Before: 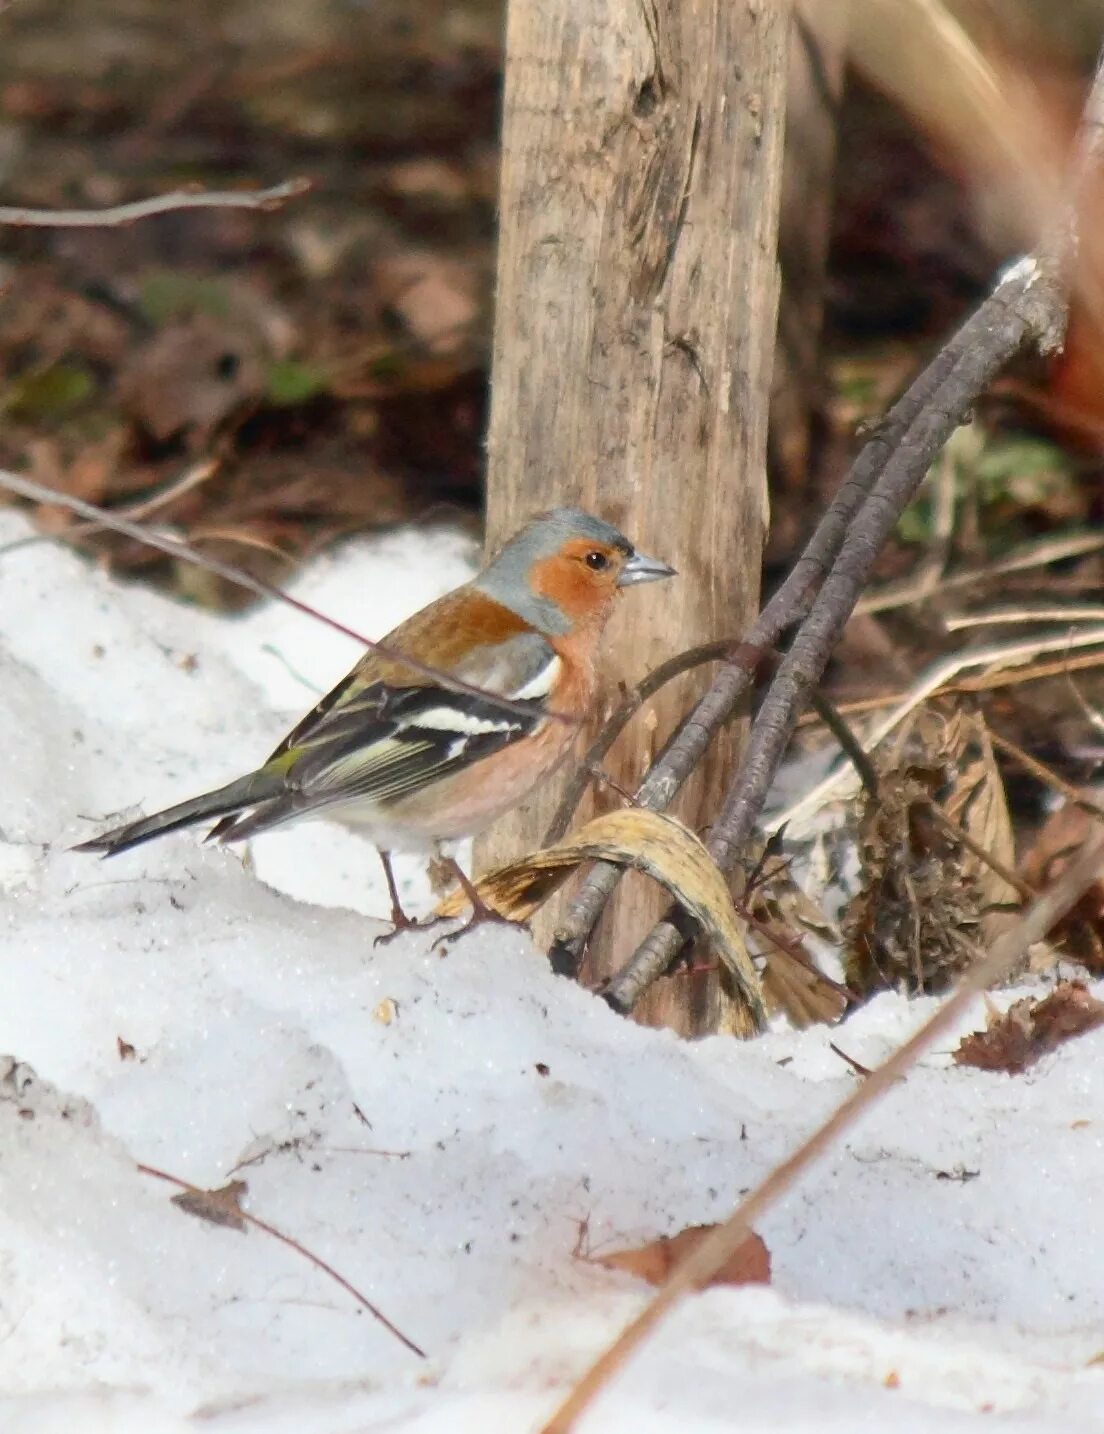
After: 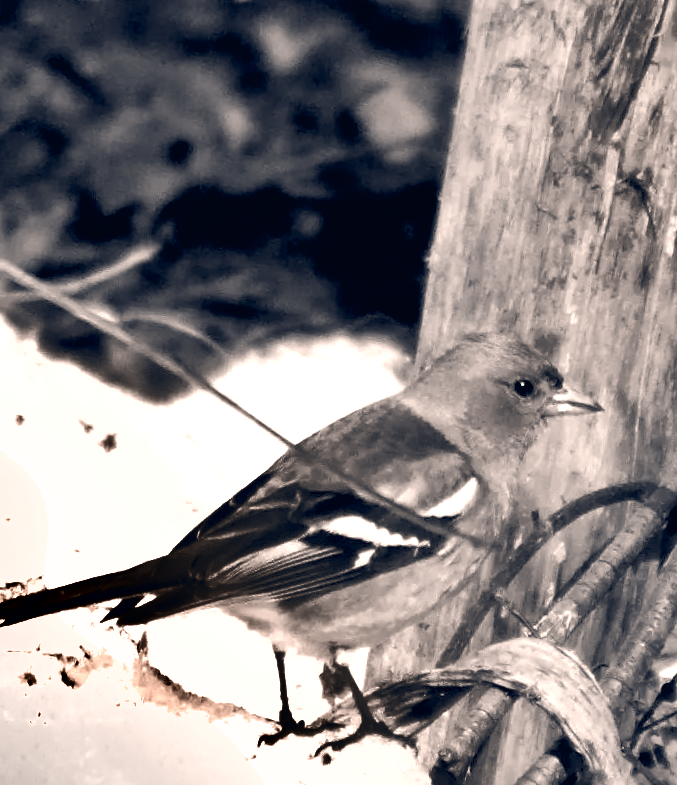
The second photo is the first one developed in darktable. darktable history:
color balance rgb: highlights gain › chroma 3.252%, highlights gain › hue 55.37°, global offset › chroma 0.137%, global offset › hue 254.23°, perceptual saturation grading › global saturation 34.545%, perceptual saturation grading › highlights -29.838%, perceptual saturation grading › shadows 34.561%, global vibrance 16.386%, saturation formula JzAzBz (2021)
tone equalizer: -8 EV -1.11 EV, -7 EV -1.05 EV, -6 EV -0.883 EV, -5 EV -0.611 EV, -3 EV 0.602 EV, -2 EV 0.877 EV, -1 EV 1 EV, +0 EV 1.05 EV, edges refinement/feathering 500, mask exposure compensation -1.57 EV, preserve details no
color calibration: output gray [0.22, 0.42, 0.37, 0], illuminant same as pipeline (D50), adaptation XYZ, x 0.346, y 0.358, temperature 5006.83 K, gamut compression 0.977
crop and rotate: angle -6.69°, left 2.142%, top 7.068%, right 27.579%, bottom 30.229%
shadows and highlights: shadows 20.98, highlights -81.28, soften with gaussian
